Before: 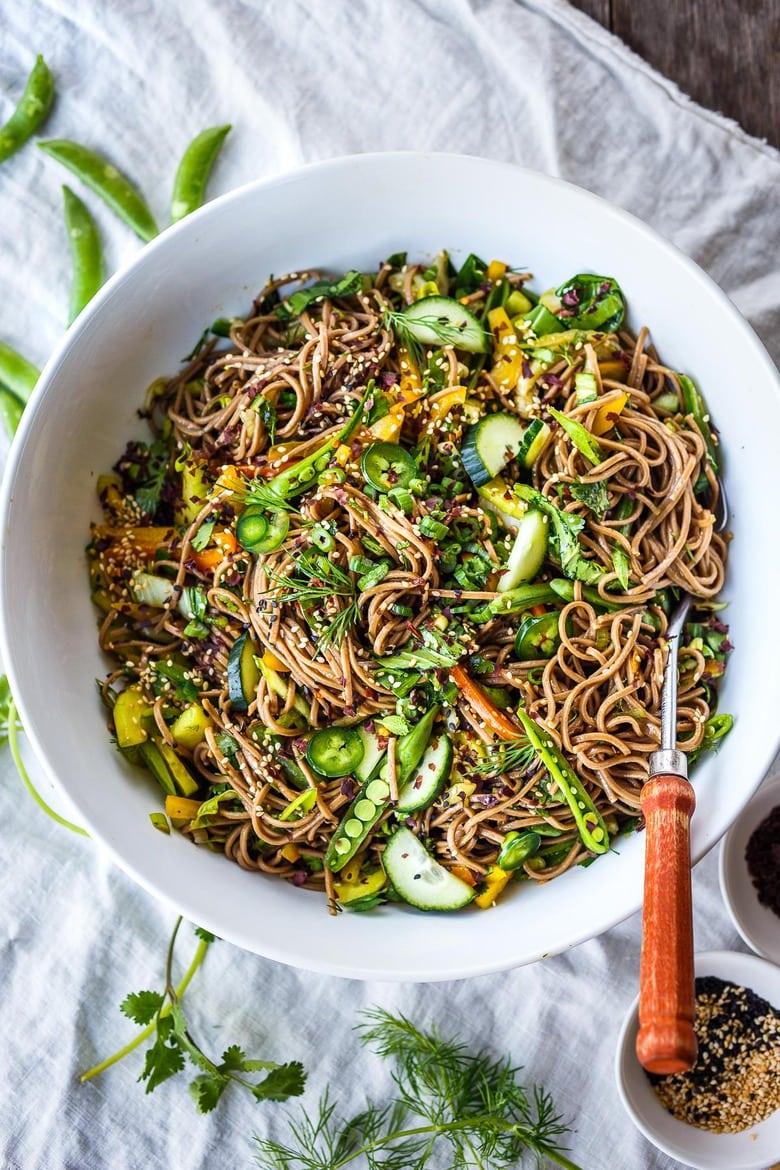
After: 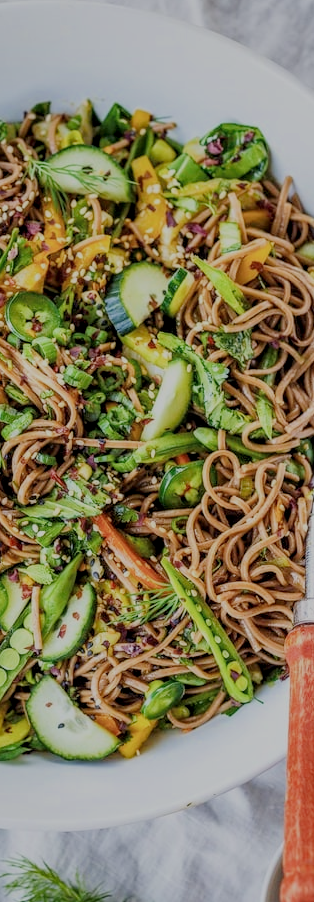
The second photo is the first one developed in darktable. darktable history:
local contrast: on, module defaults
filmic rgb: black relative exposure -7.97 EV, white relative exposure 8.01 EV, threshold 5.96 EV, hardness 2.48, latitude 10.27%, contrast 0.706, highlights saturation mix 9.98%, shadows ↔ highlights balance 2.15%, enable highlight reconstruction true
exposure: exposure 0.203 EV, compensate highlight preservation false
crop: left 45.742%, top 12.933%, right 13.981%, bottom 9.941%
